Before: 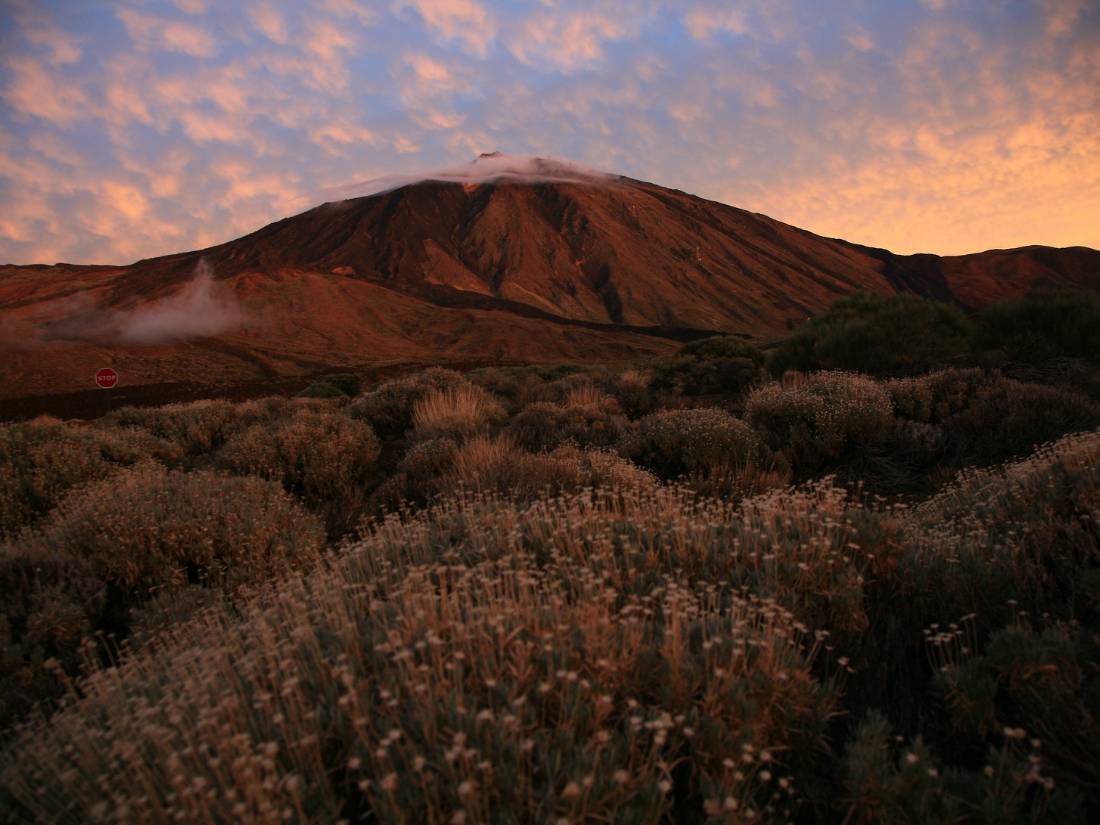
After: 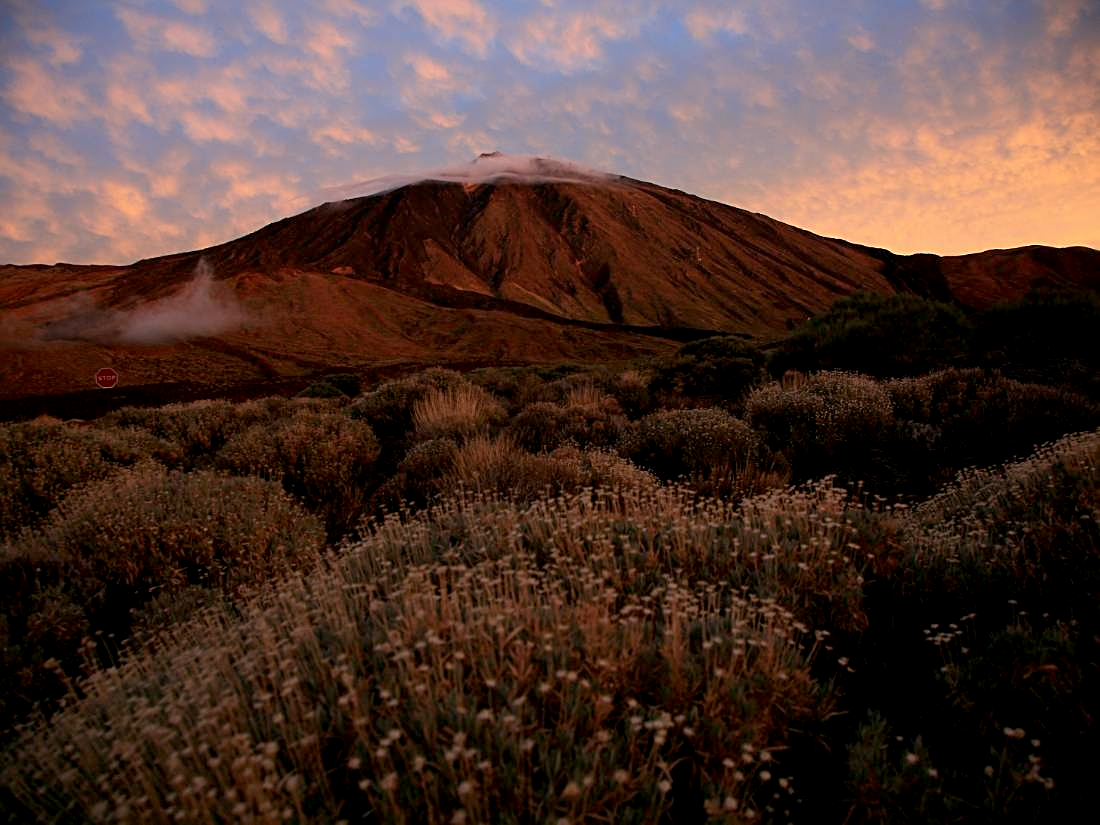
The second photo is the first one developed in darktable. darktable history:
exposure: black level correction 0.007, compensate highlight preservation false
sharpen: on, module defaults
